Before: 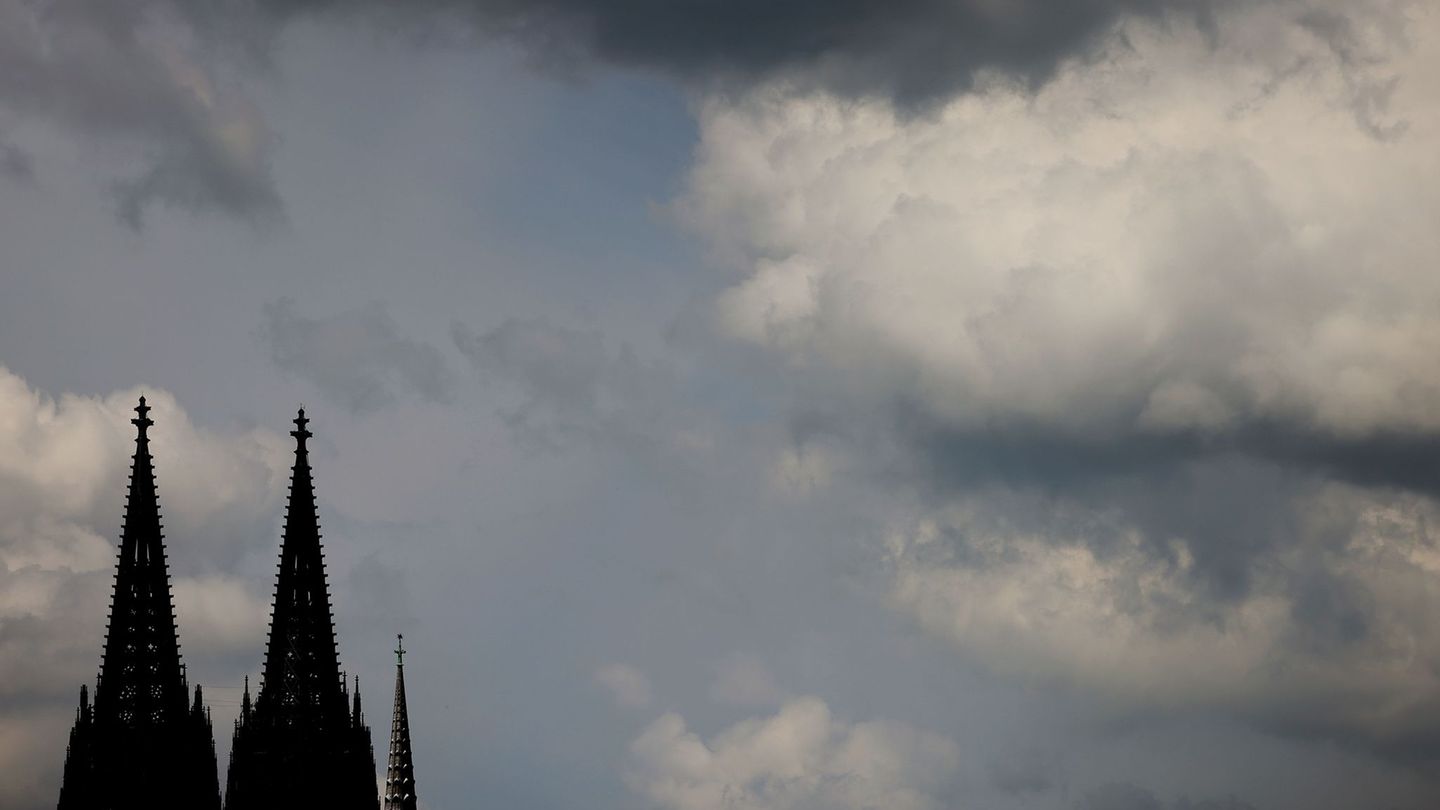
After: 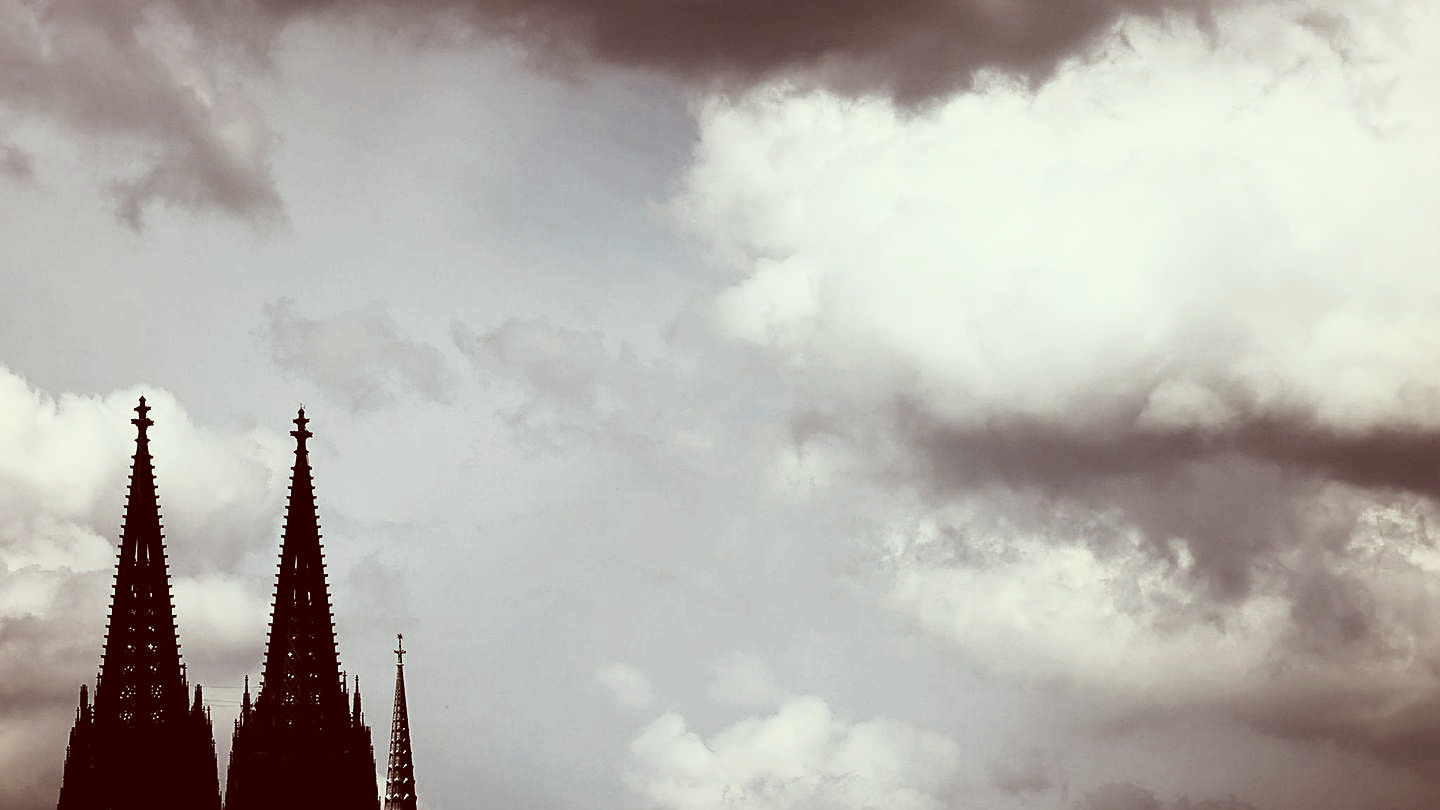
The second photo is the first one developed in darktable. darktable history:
color correction: highlights a* -7.23, highlights b* -0.161, shadows a* 20.08, shadows b* 11.73
sharpen: on, module defaults
color balance: mode lift, gamma, gain (sRGB), lift [1, 0.99, 1.01, 0.992], gamma [1, 1.037, 0.974, 0.963]
contrast brightness saturation: contrast 0.57, brightness 0.57, saturation -0.34
